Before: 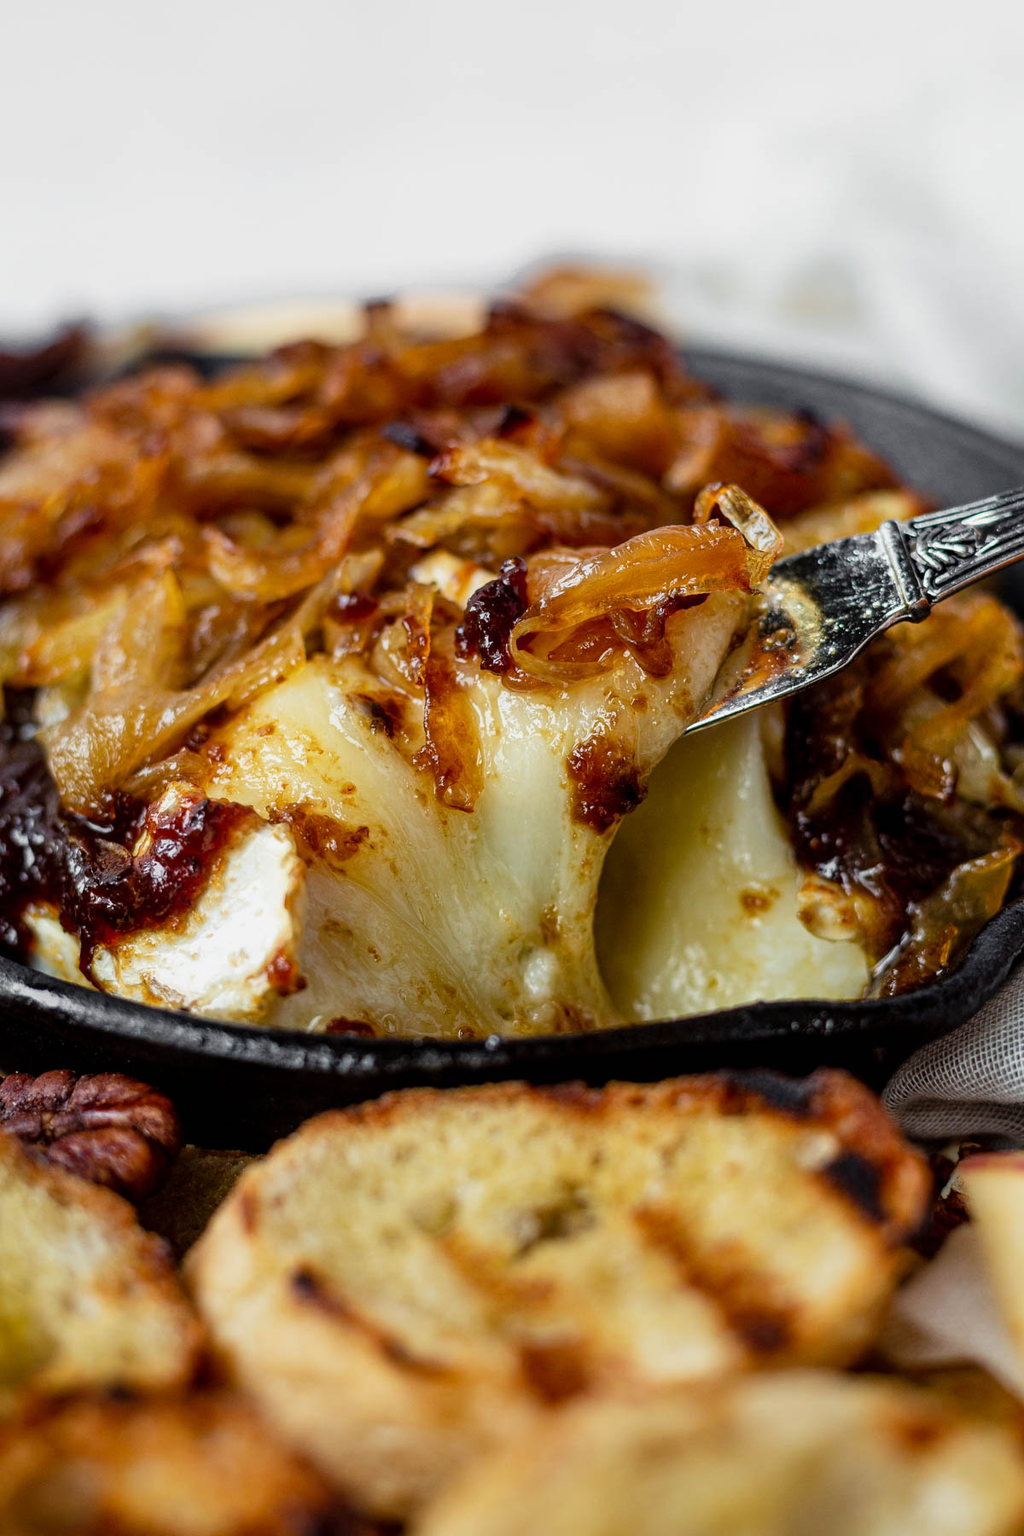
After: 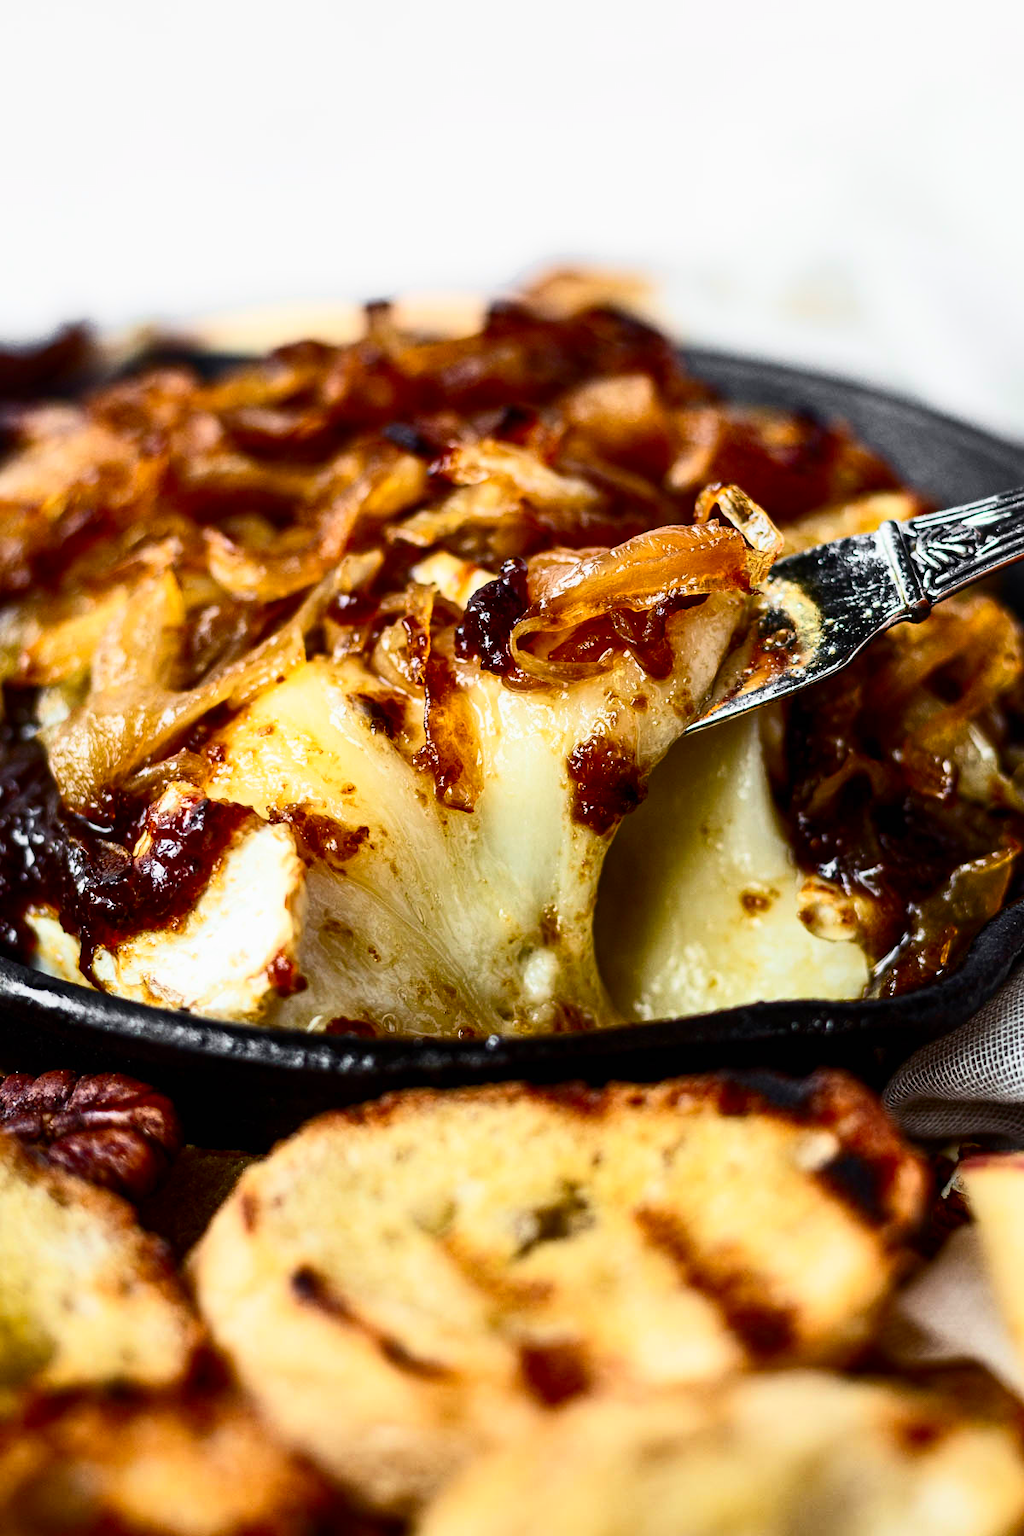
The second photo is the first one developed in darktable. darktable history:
contrast brightness saturation: contrast 0.413, brightness 0.111, saturation 0.206
